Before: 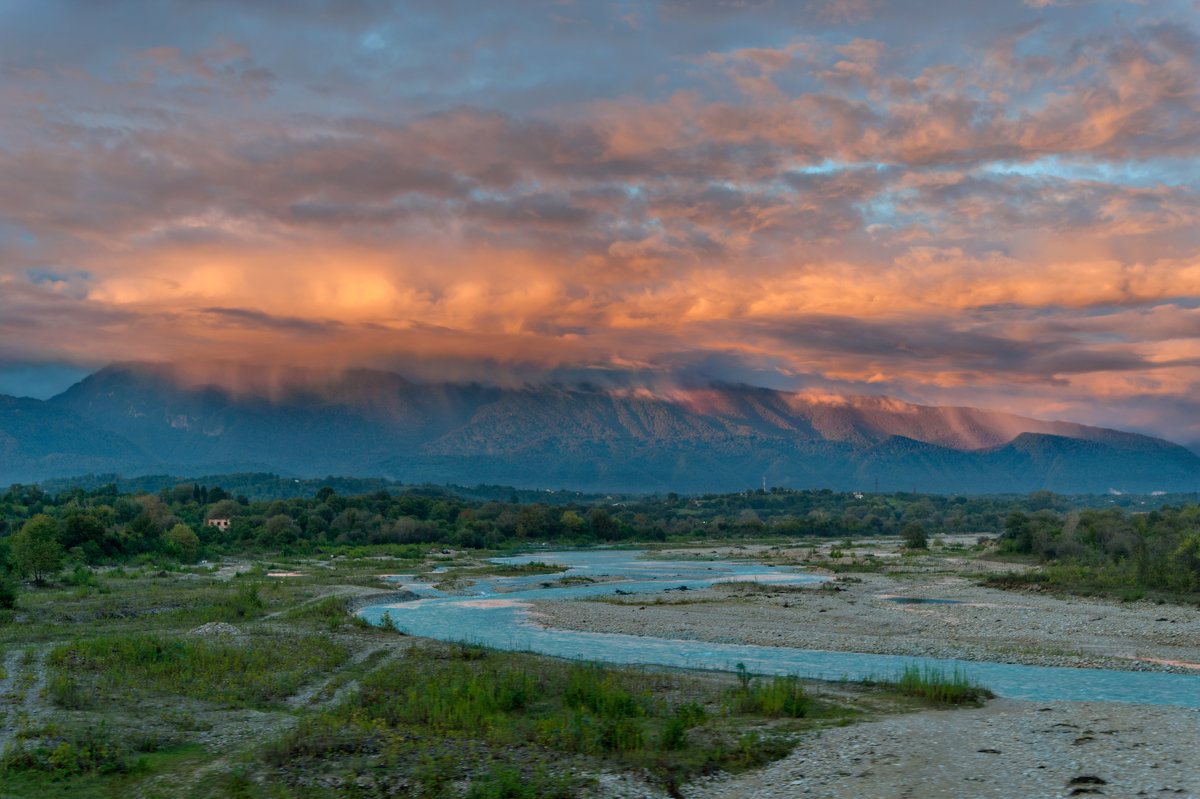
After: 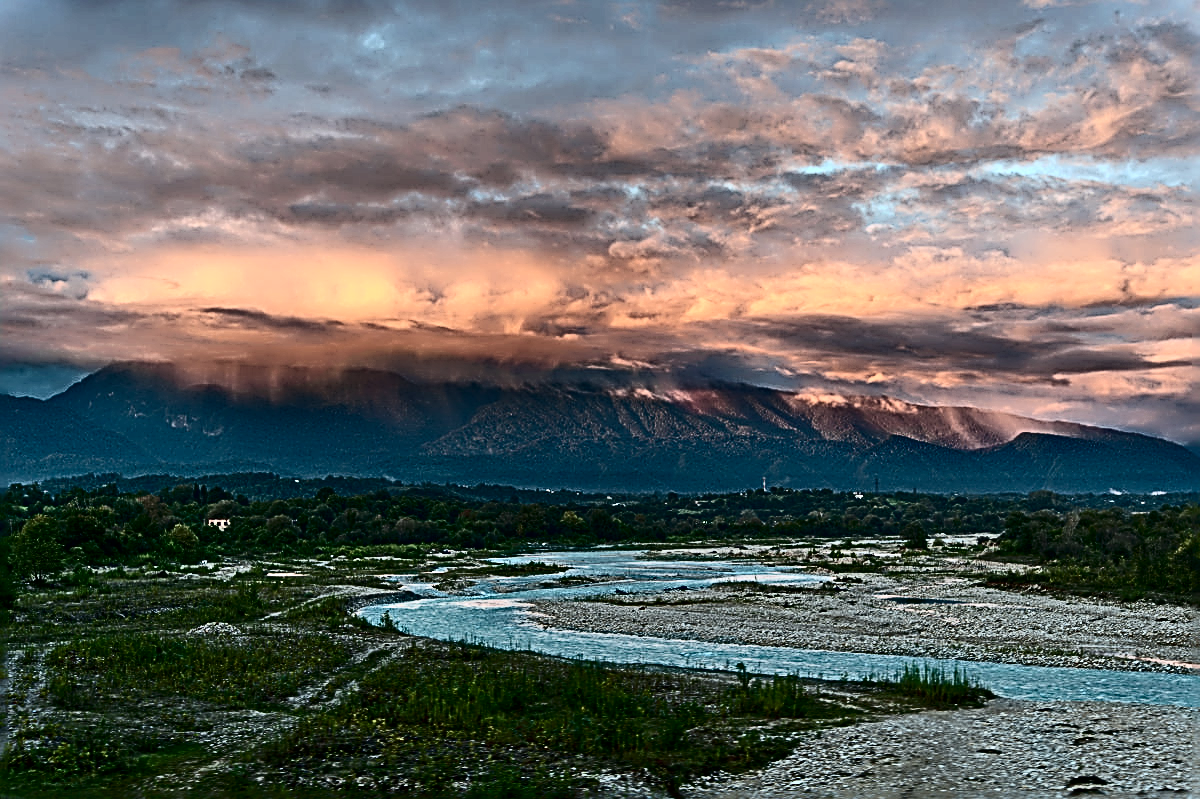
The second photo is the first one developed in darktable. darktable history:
sharpen: radius 3.158, amount 1.731
contrast brightness saturation: contrast 0.5, saturation -0.1
